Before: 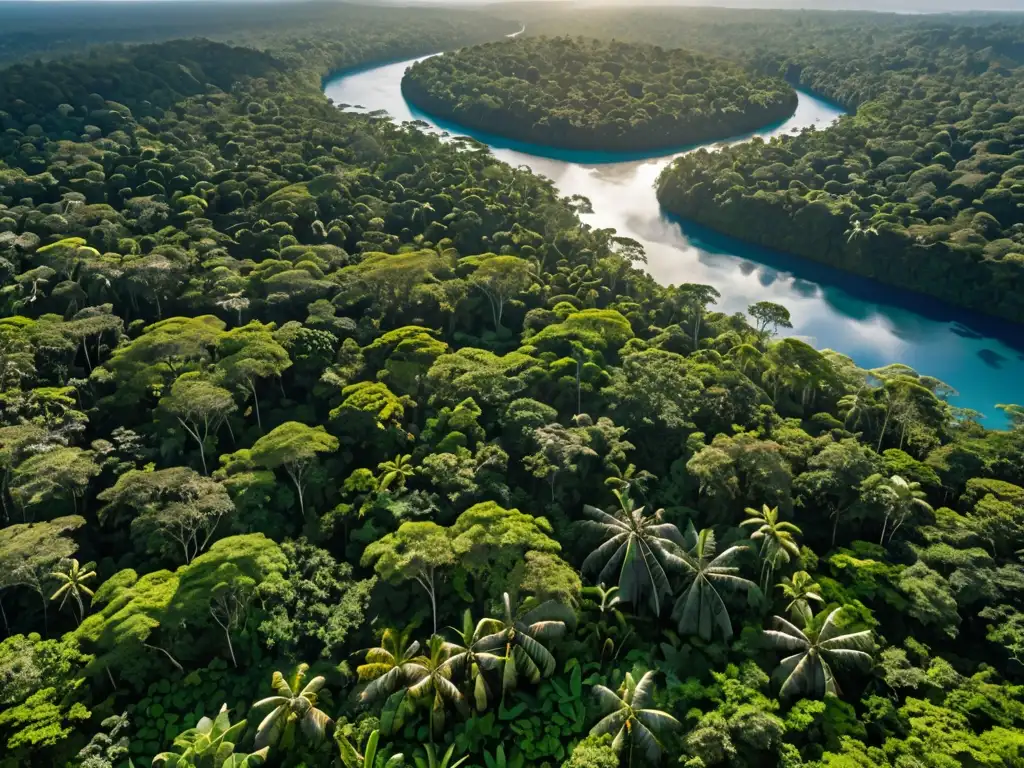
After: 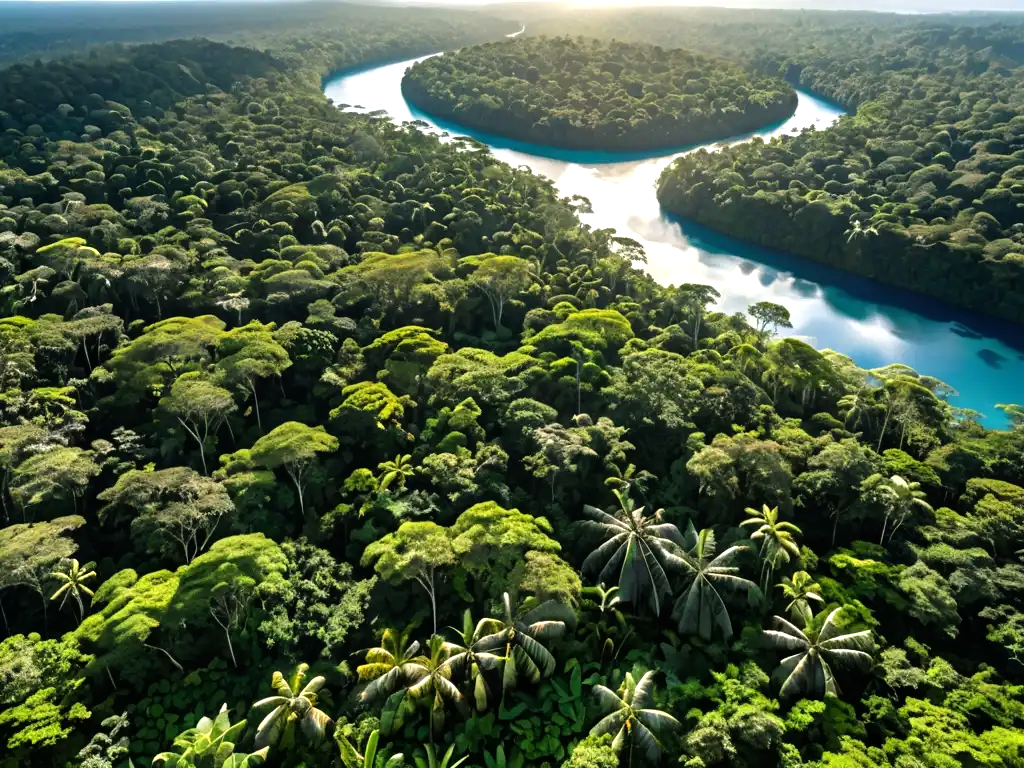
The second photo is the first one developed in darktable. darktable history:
tone equalizer: -8 EV -0.727 EV, -7 EV -0.738 EV, -6 EV -0.583 EV, -5 EV -0.36 EV, -3 EV 0.394 EV, -2 EV 0.6 EV, -1 EV 0.684 EV, +0 EV 0.773 EV
